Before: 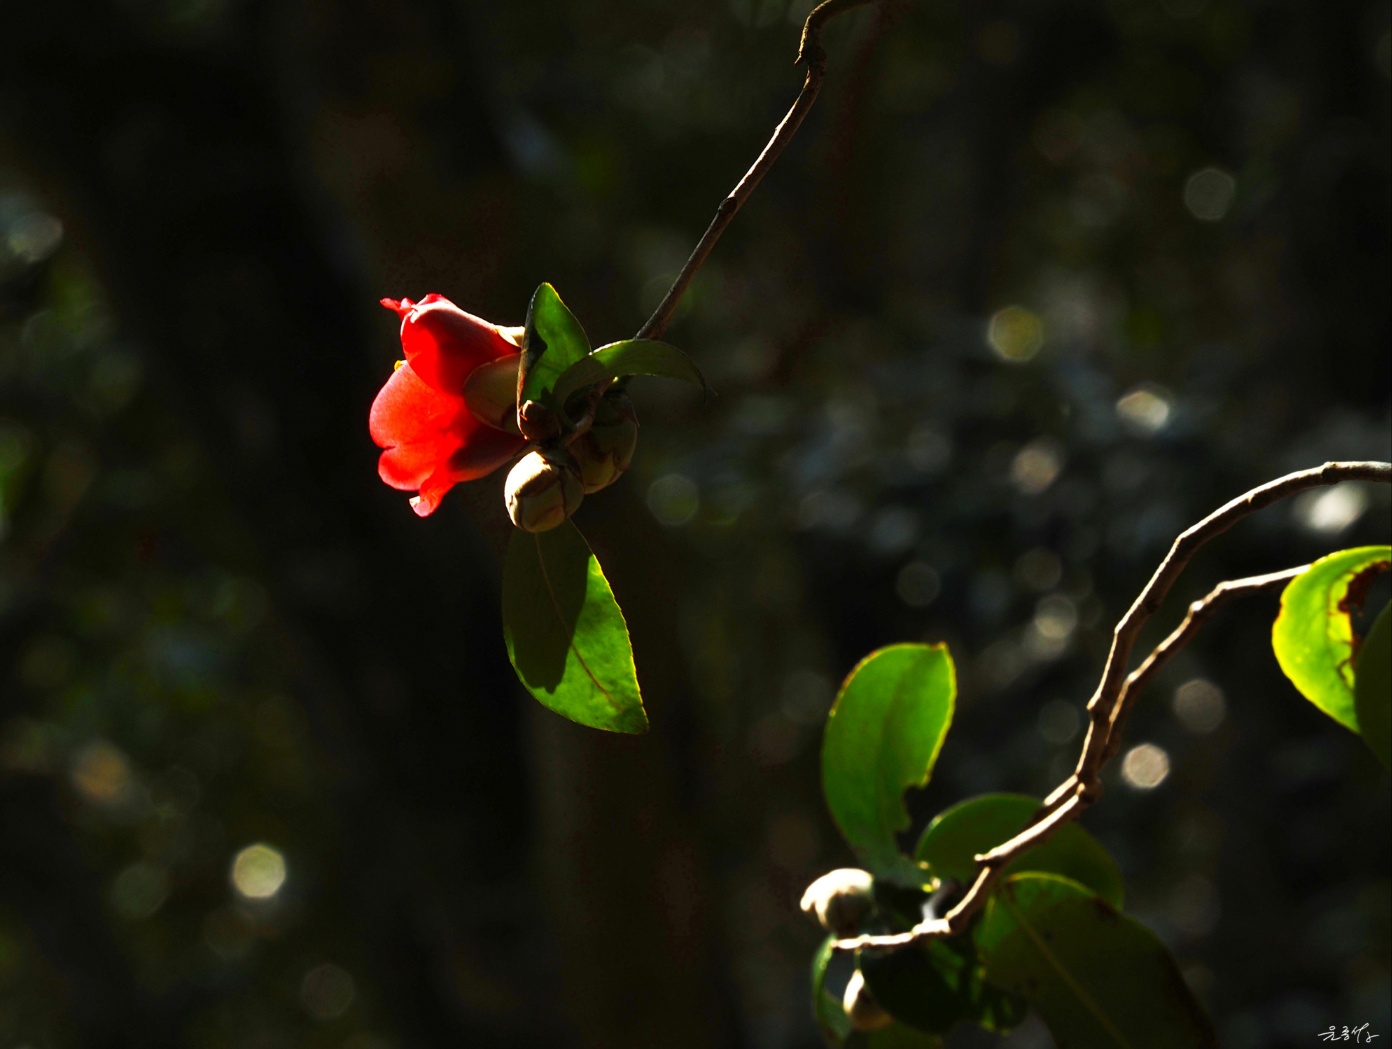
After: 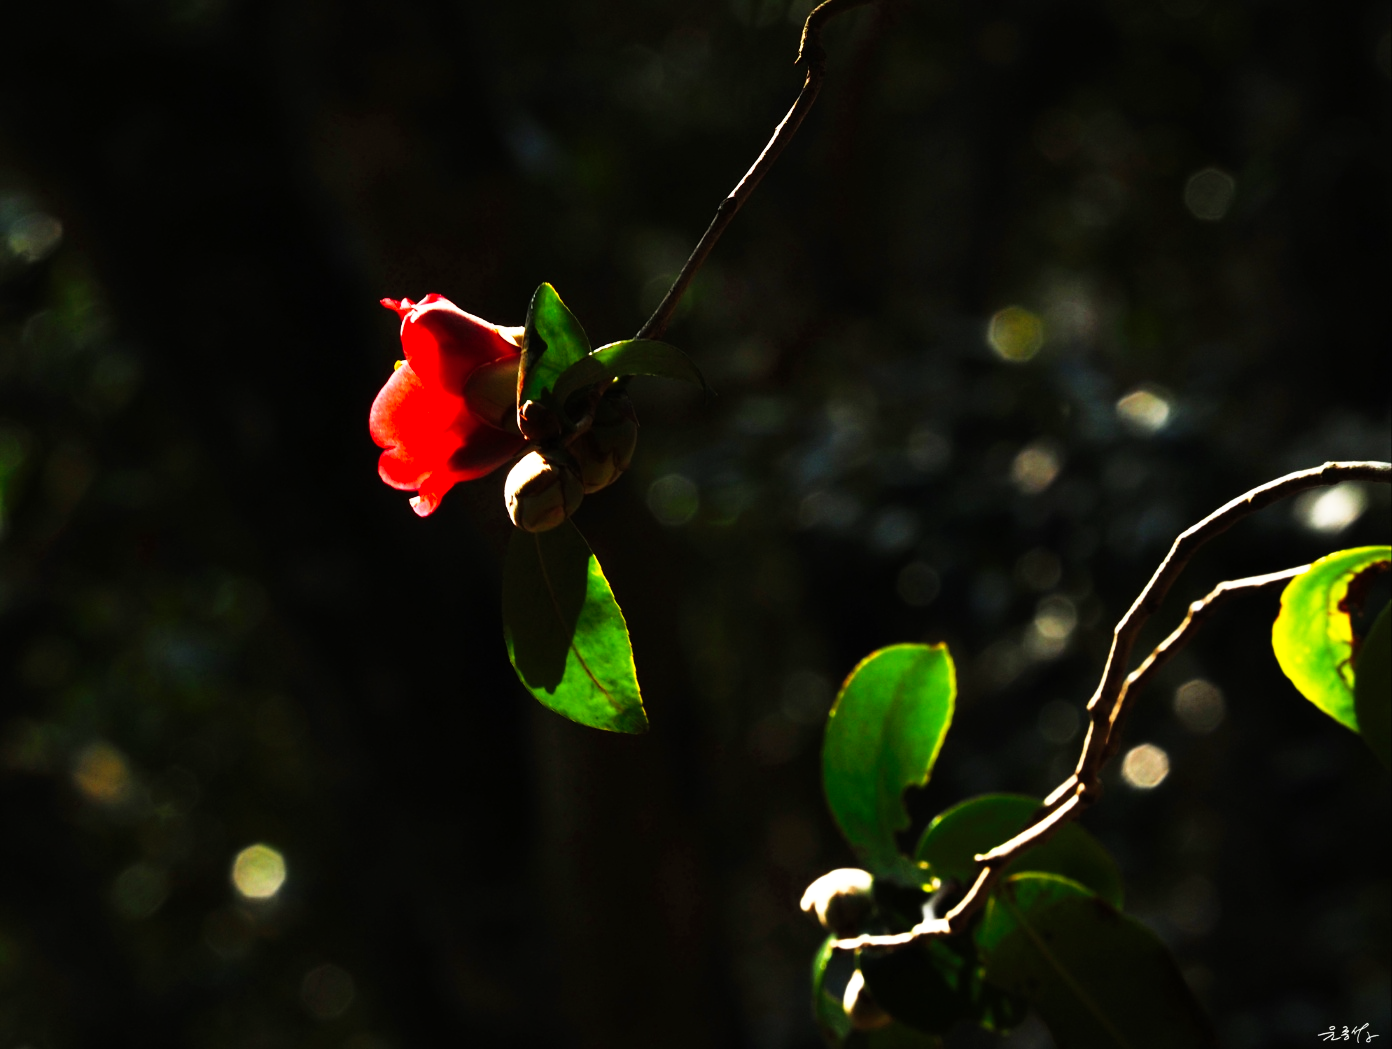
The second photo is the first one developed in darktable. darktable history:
tone curve: curves: ch0 [(0, 0) (0.139, 0.067) (0.319, 0.269) (0.498, 0.505) (0.725, 0.824) (0.864, 0.945) (0.985, 1)]; ch1 [(0, 0) (0.291, 0.197) (0.456, 0.426) (0.495, 0.488) (0.557, 0.578) (0.599, 0.644) (0.702, 0.786) (1, 1)]; ch2 [(0, 0) (0.125, 0.089) (0.353, 0.329) (0.447, 0.43) (0.557, 0.566) (0.63, 0.667) (1, 1)], preserve colors none
tone equalizer: on, module defaults
shadows and highlights: shadows 20.81, highlights -36.76, soften with gaussian
